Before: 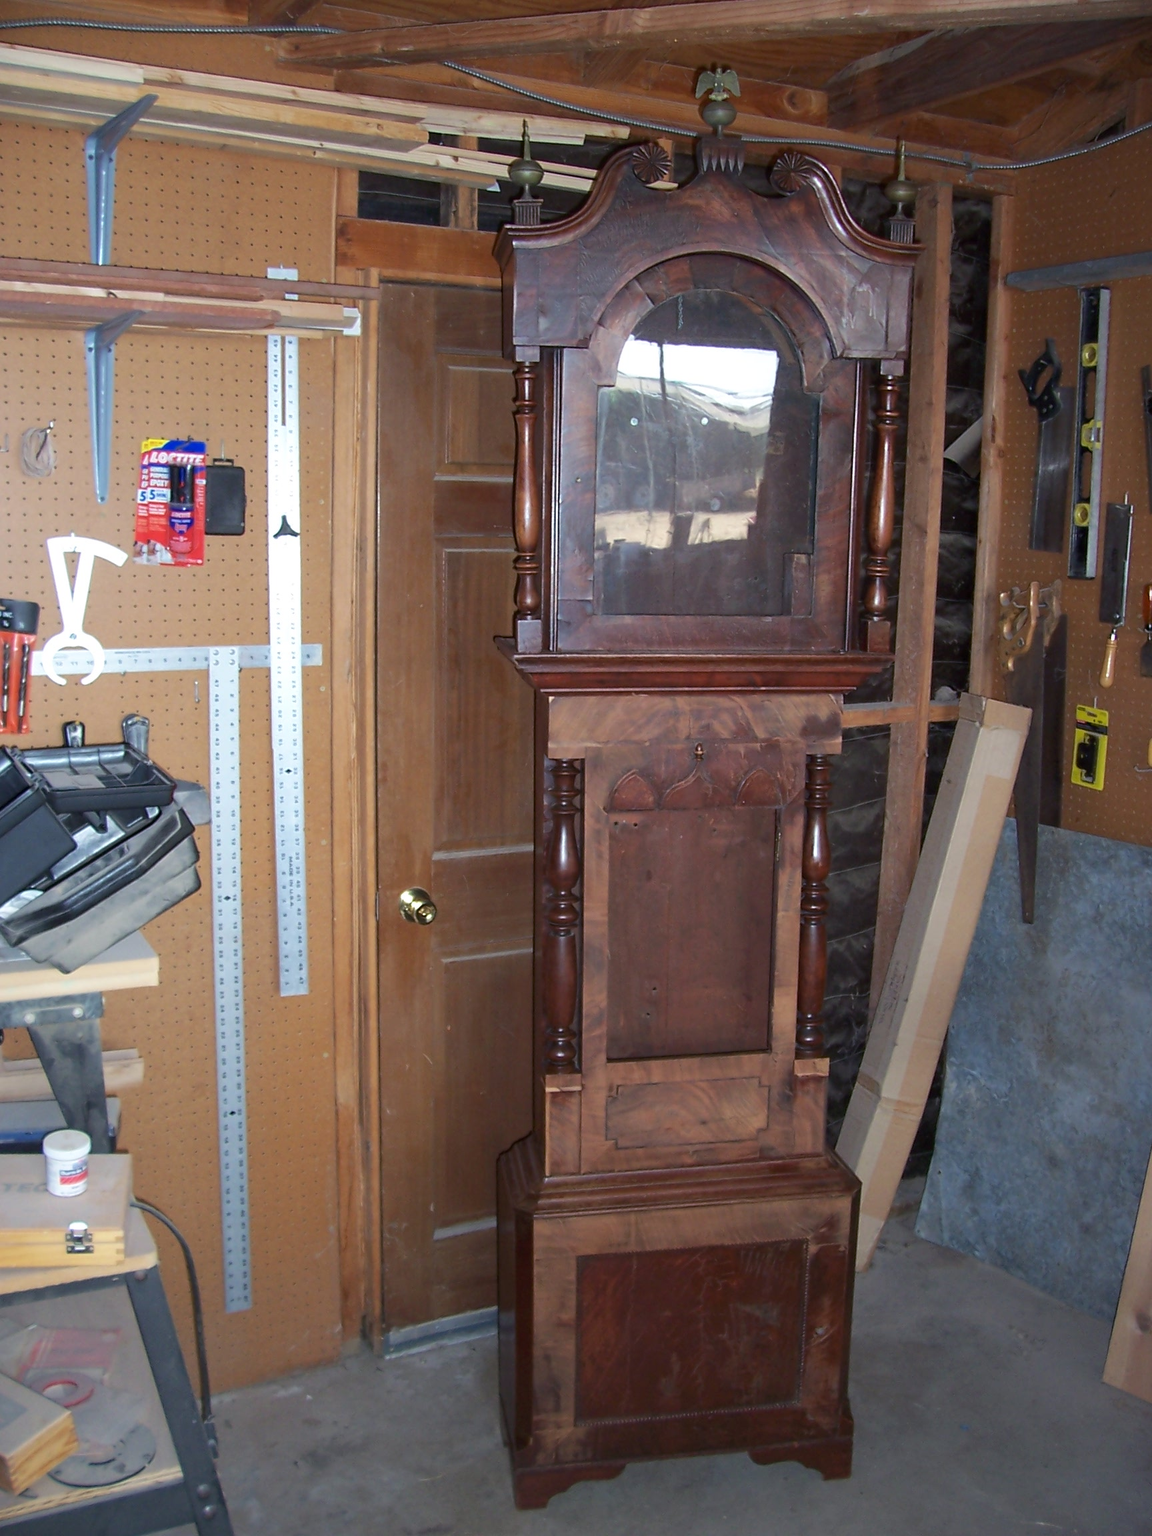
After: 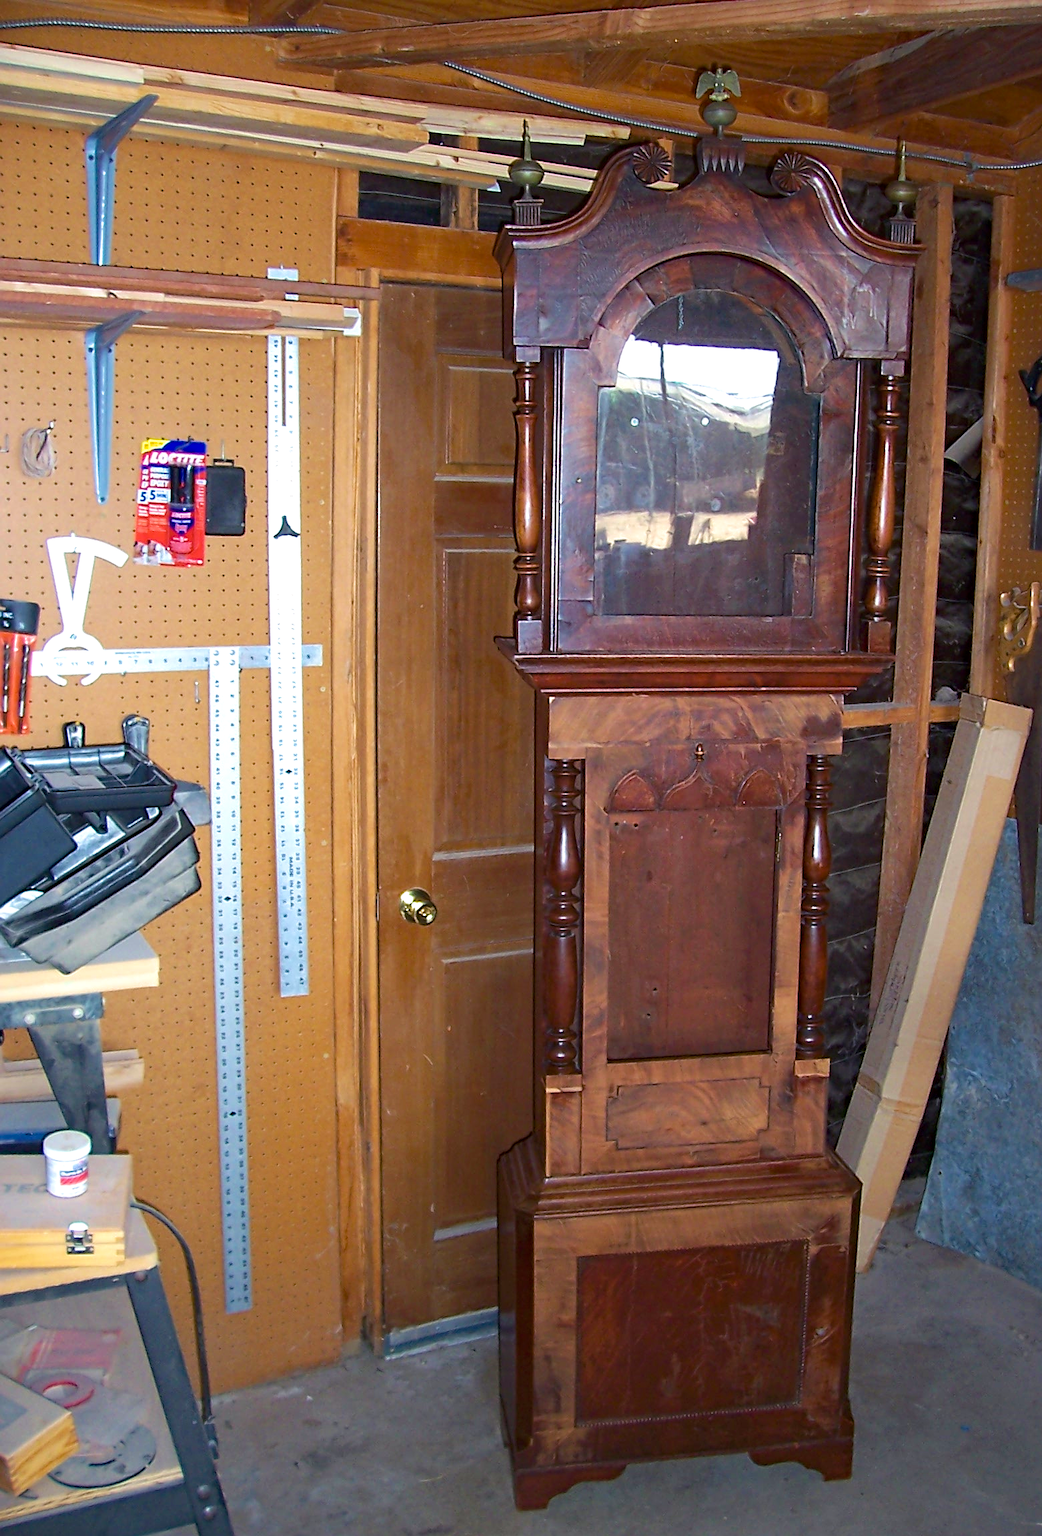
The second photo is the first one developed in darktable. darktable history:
contrast brightness saturation: contrast 0.06, brightness -0.01, saturation -0.23
crop: right 9.509%, bottom 0.031%
haze removal: compatibility mode true, adaptive false
sharpen: on, module defaults
exposure: exposure 0.367 EV, compensate highlight preservation false
velvia: strength 51%, mid-tones bias 0.51
